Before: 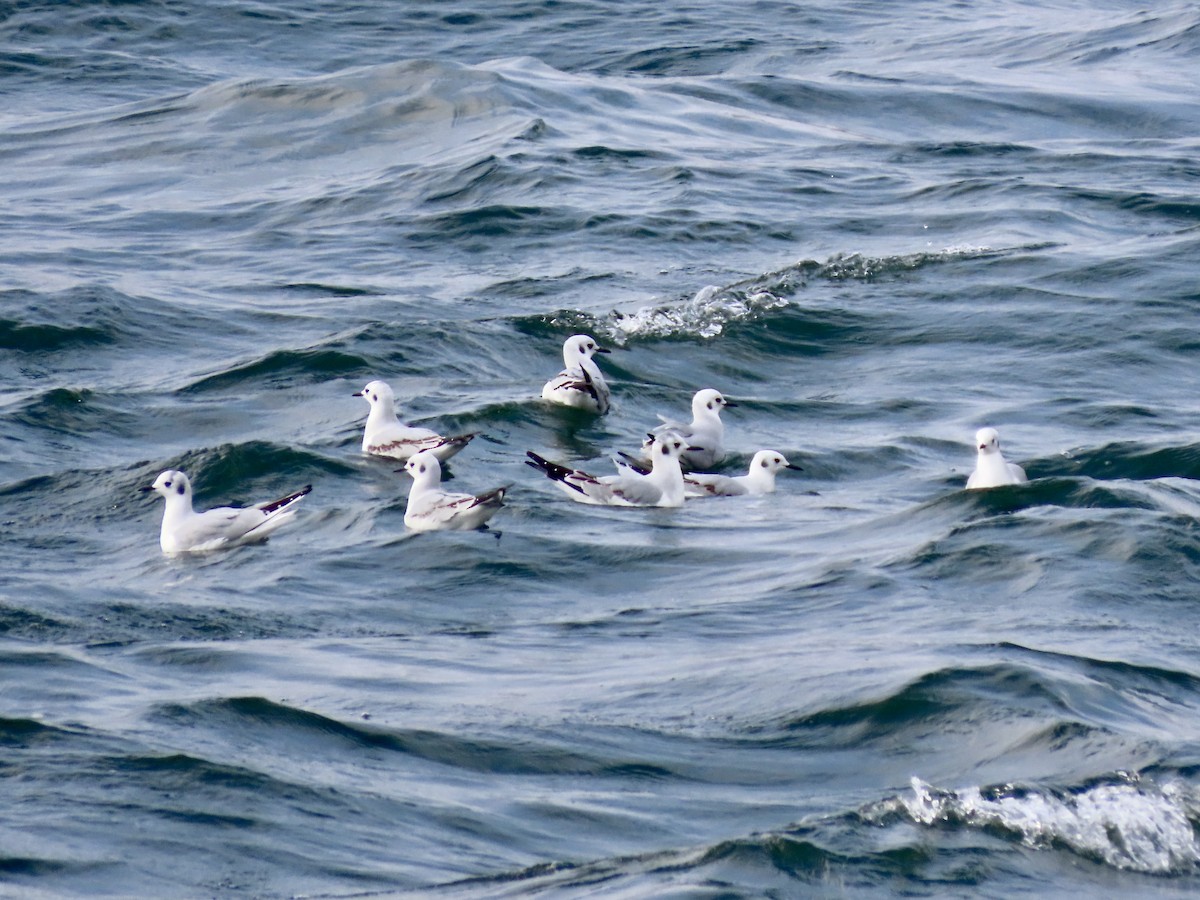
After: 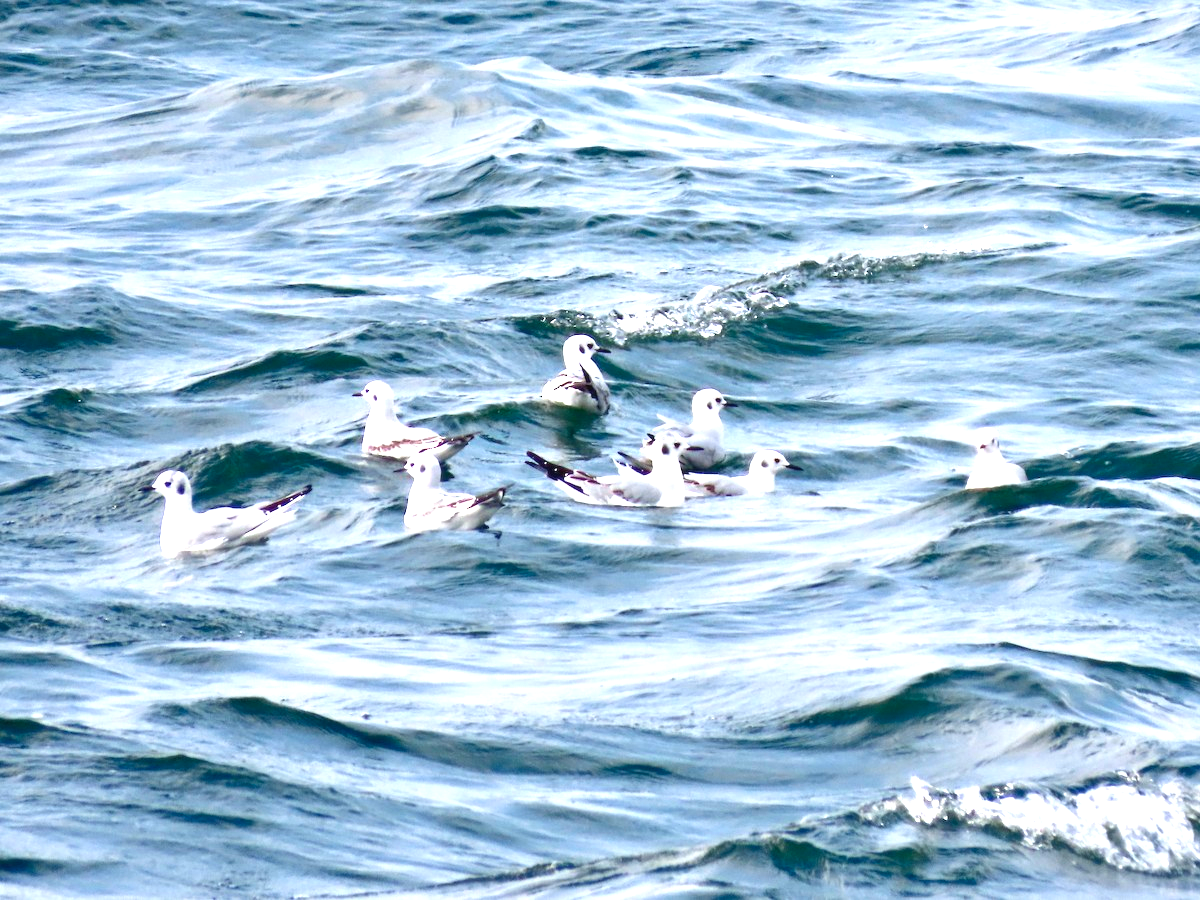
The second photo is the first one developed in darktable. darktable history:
exposure: black level correction -0.002, exposure 1.114 EV, compensate highlight preservation false
